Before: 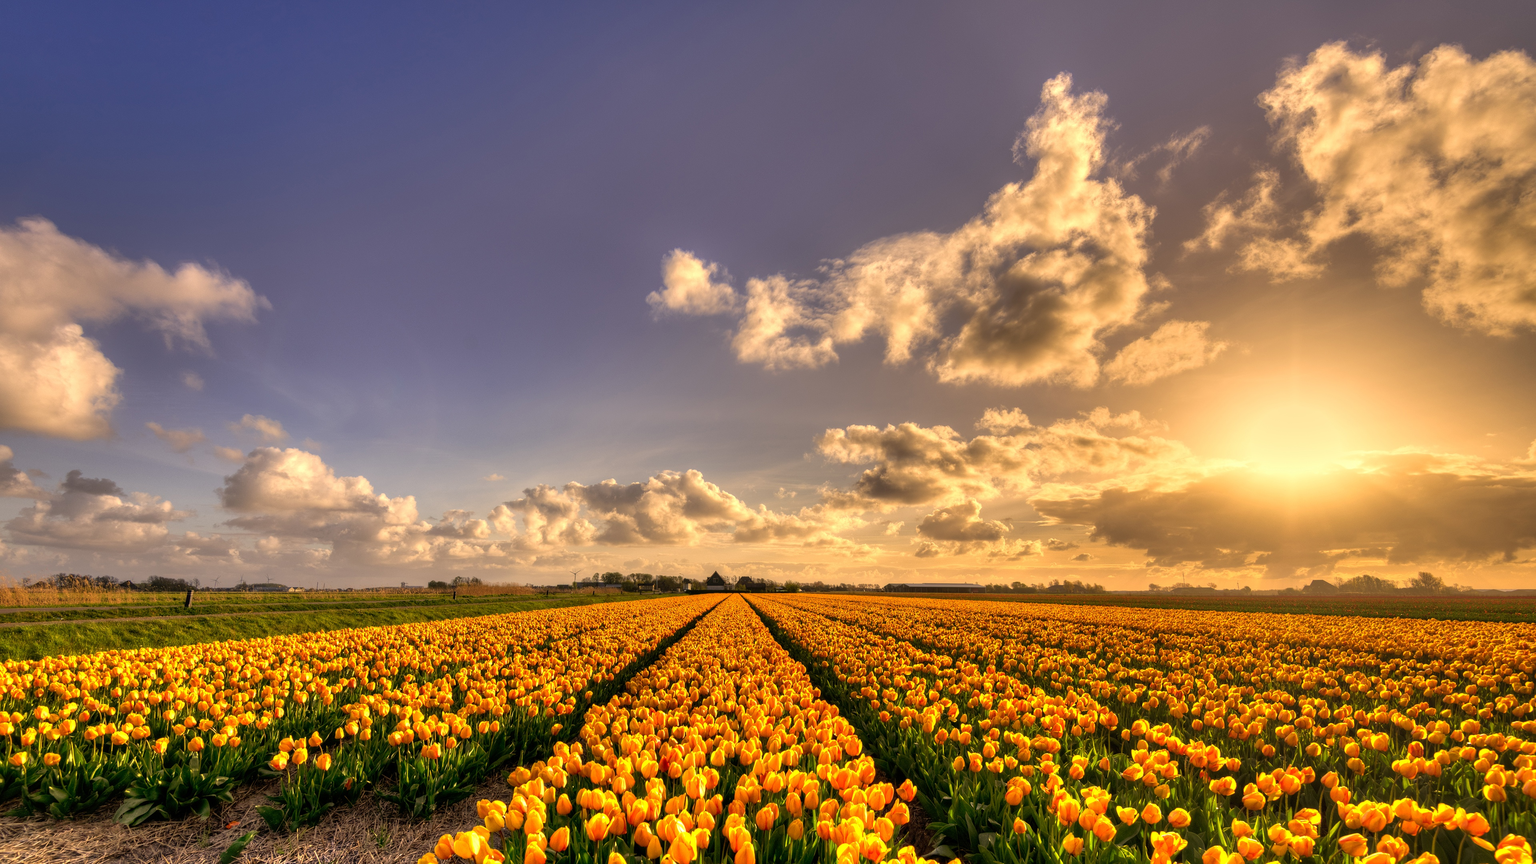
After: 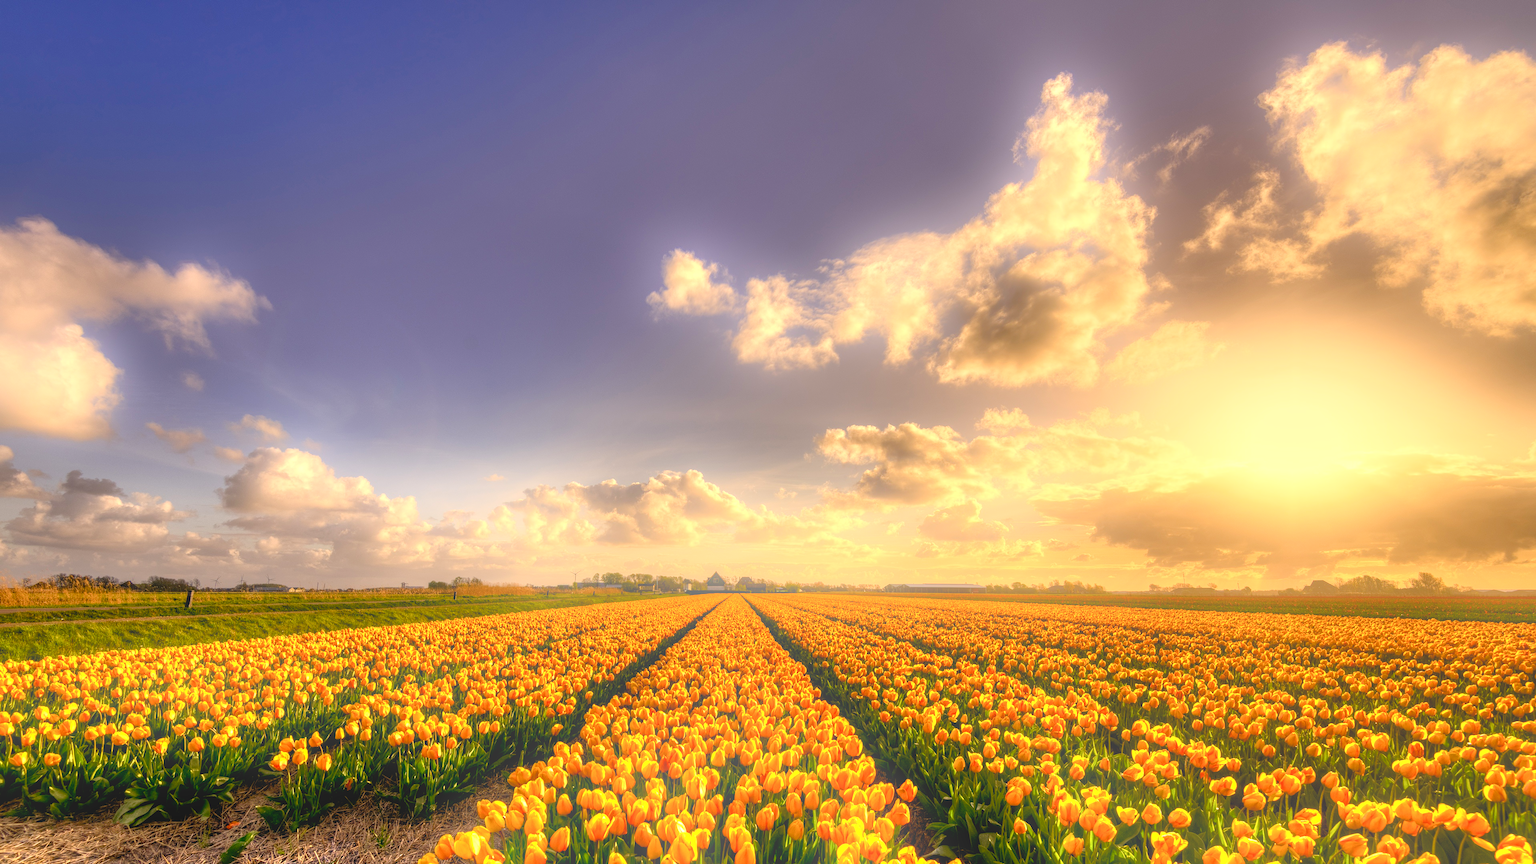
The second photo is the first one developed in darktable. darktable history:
local contrast: highlights 48%, shadows 0%, detail 100%
color balance rgb: perceptual saturation grading › global saturation 20%, perceptual saturation grading › highlights -25%, perceptual saturation grading › shadows 25%
exposure: black level correction 0.003, exposure 0.383 EV, compensate highlight preservation false
bloom: threshold 82.5%, strength 16.25%
